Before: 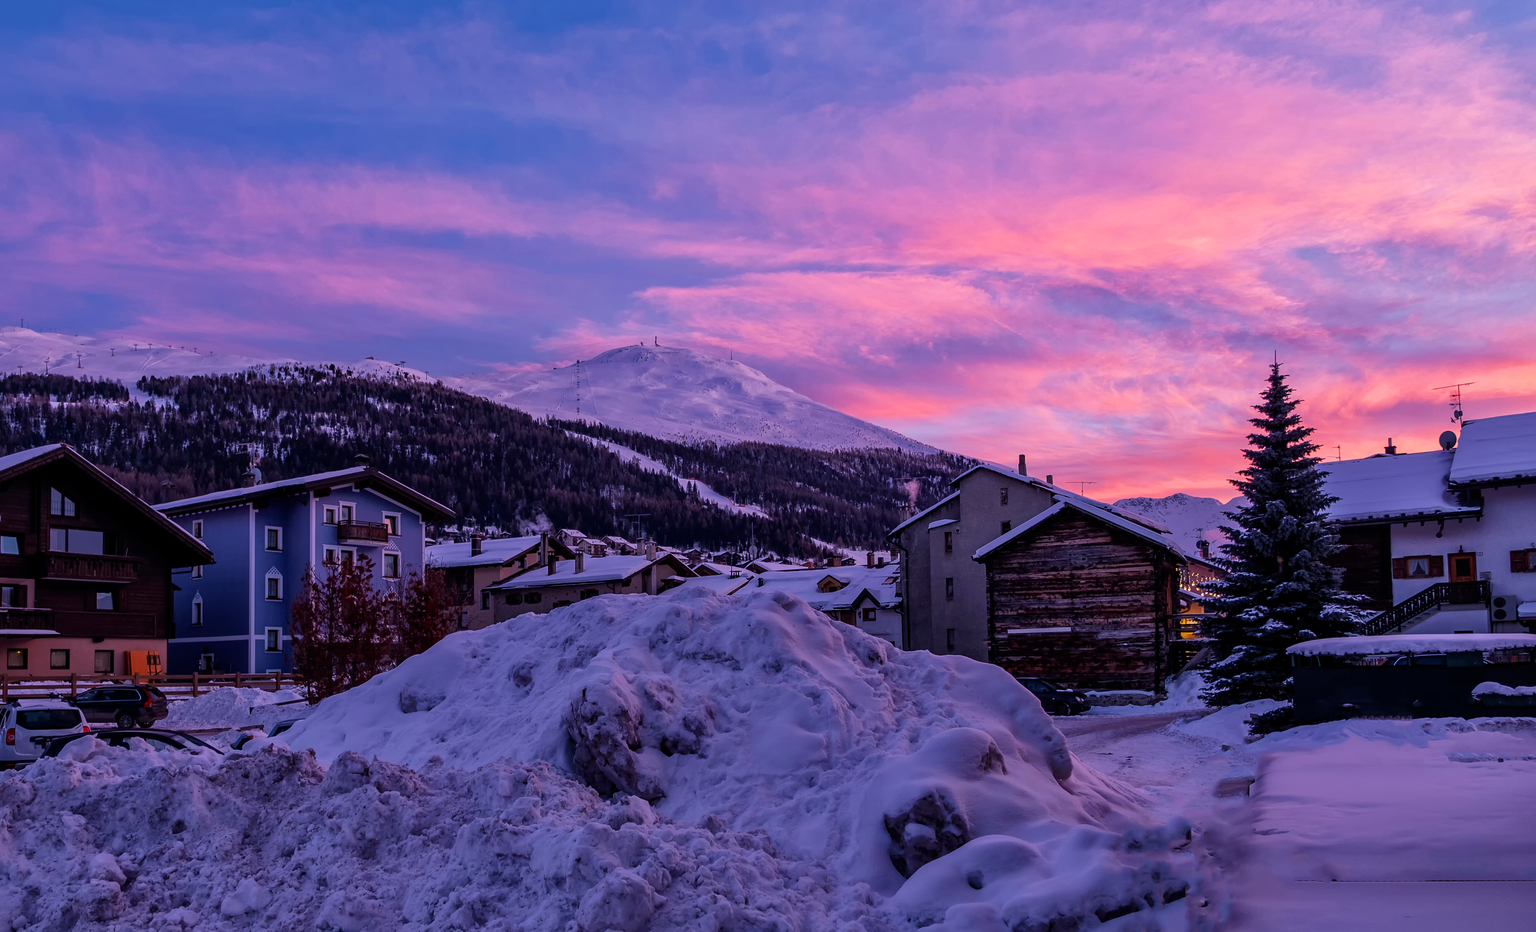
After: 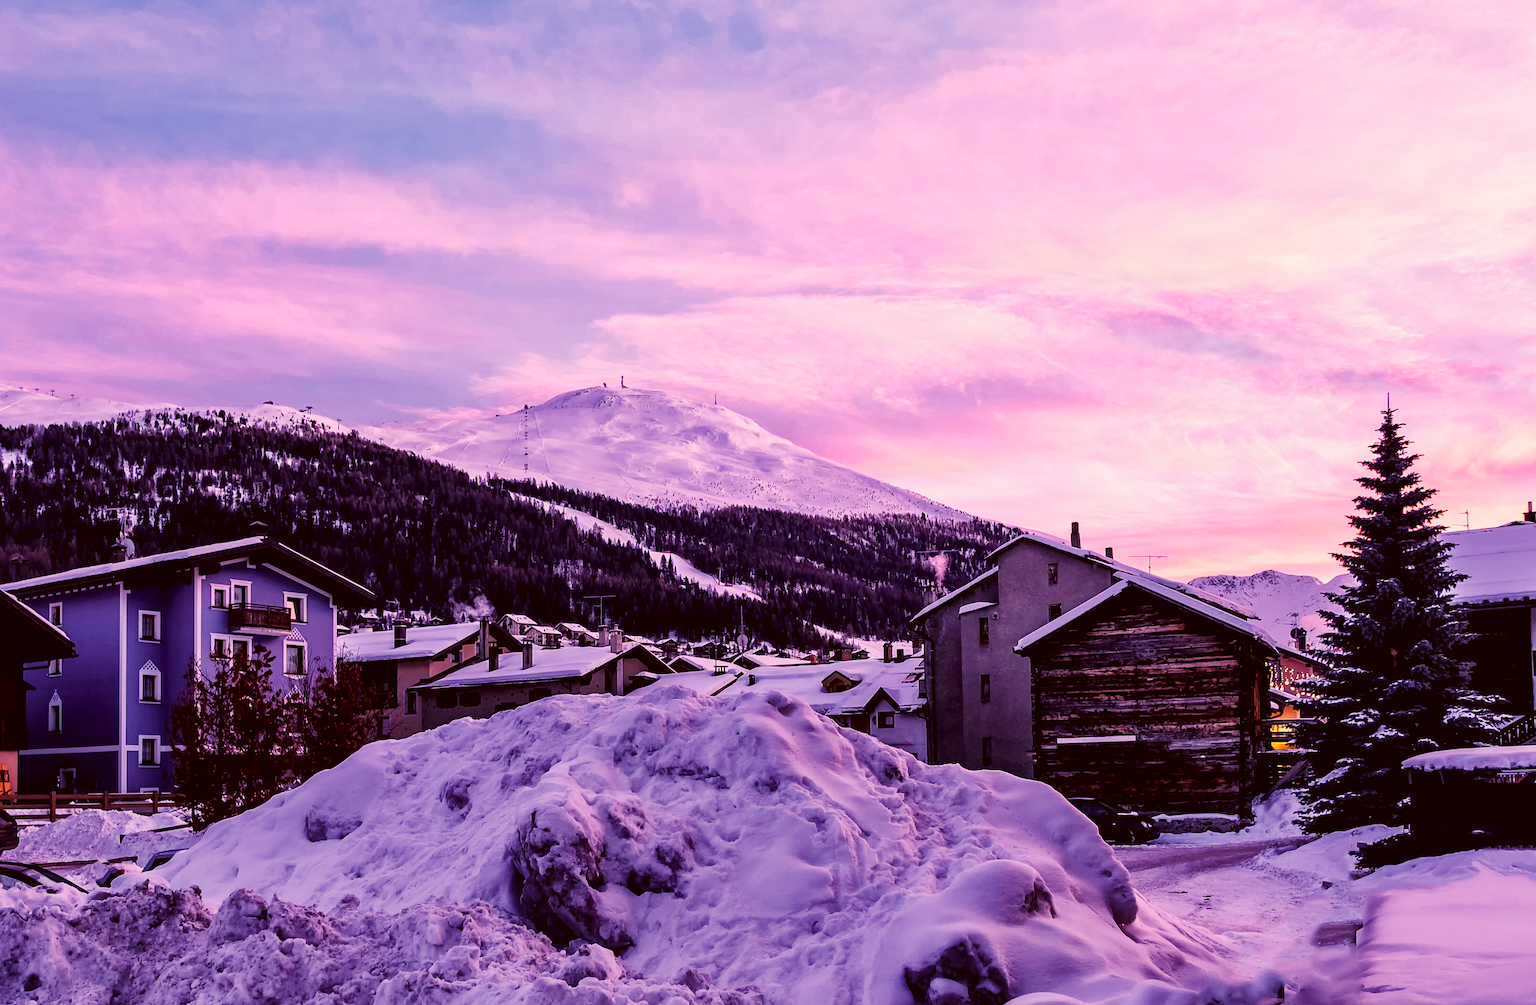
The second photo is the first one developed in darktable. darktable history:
contrast brightness saturation: saturation -0.069
crop: left 9.974%, top 3.543%, right 9.152%, bottom 9.255%
color correction: highlights a* 10.22, highlights b* 9.67, shadows a* 8.35, shadows b* 8.32, saturation 0.812
base curve: curves: ch0 [(0, 0) (0.007, 0.004) (0.027, 0.03) (0.046, 0.07) (0.207, 0.54) (0.442, 0.872) (0.673, 0.972) (1, 1)], preserve colors none
